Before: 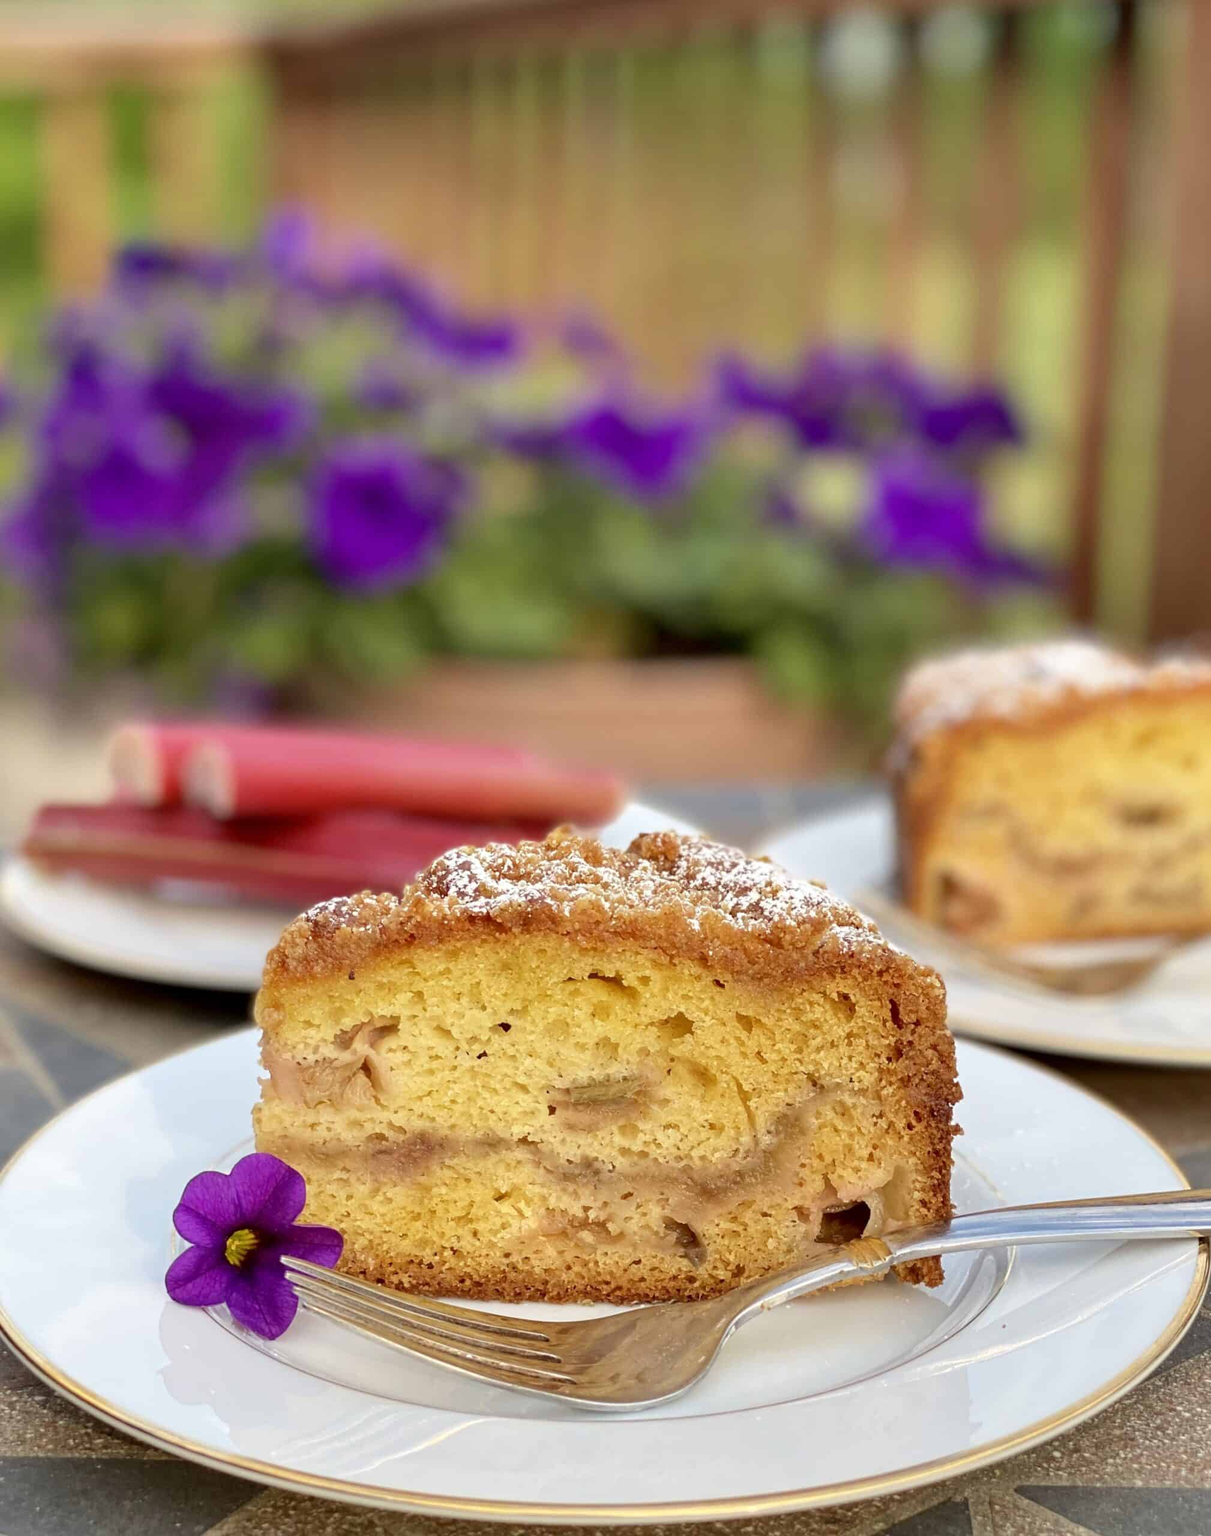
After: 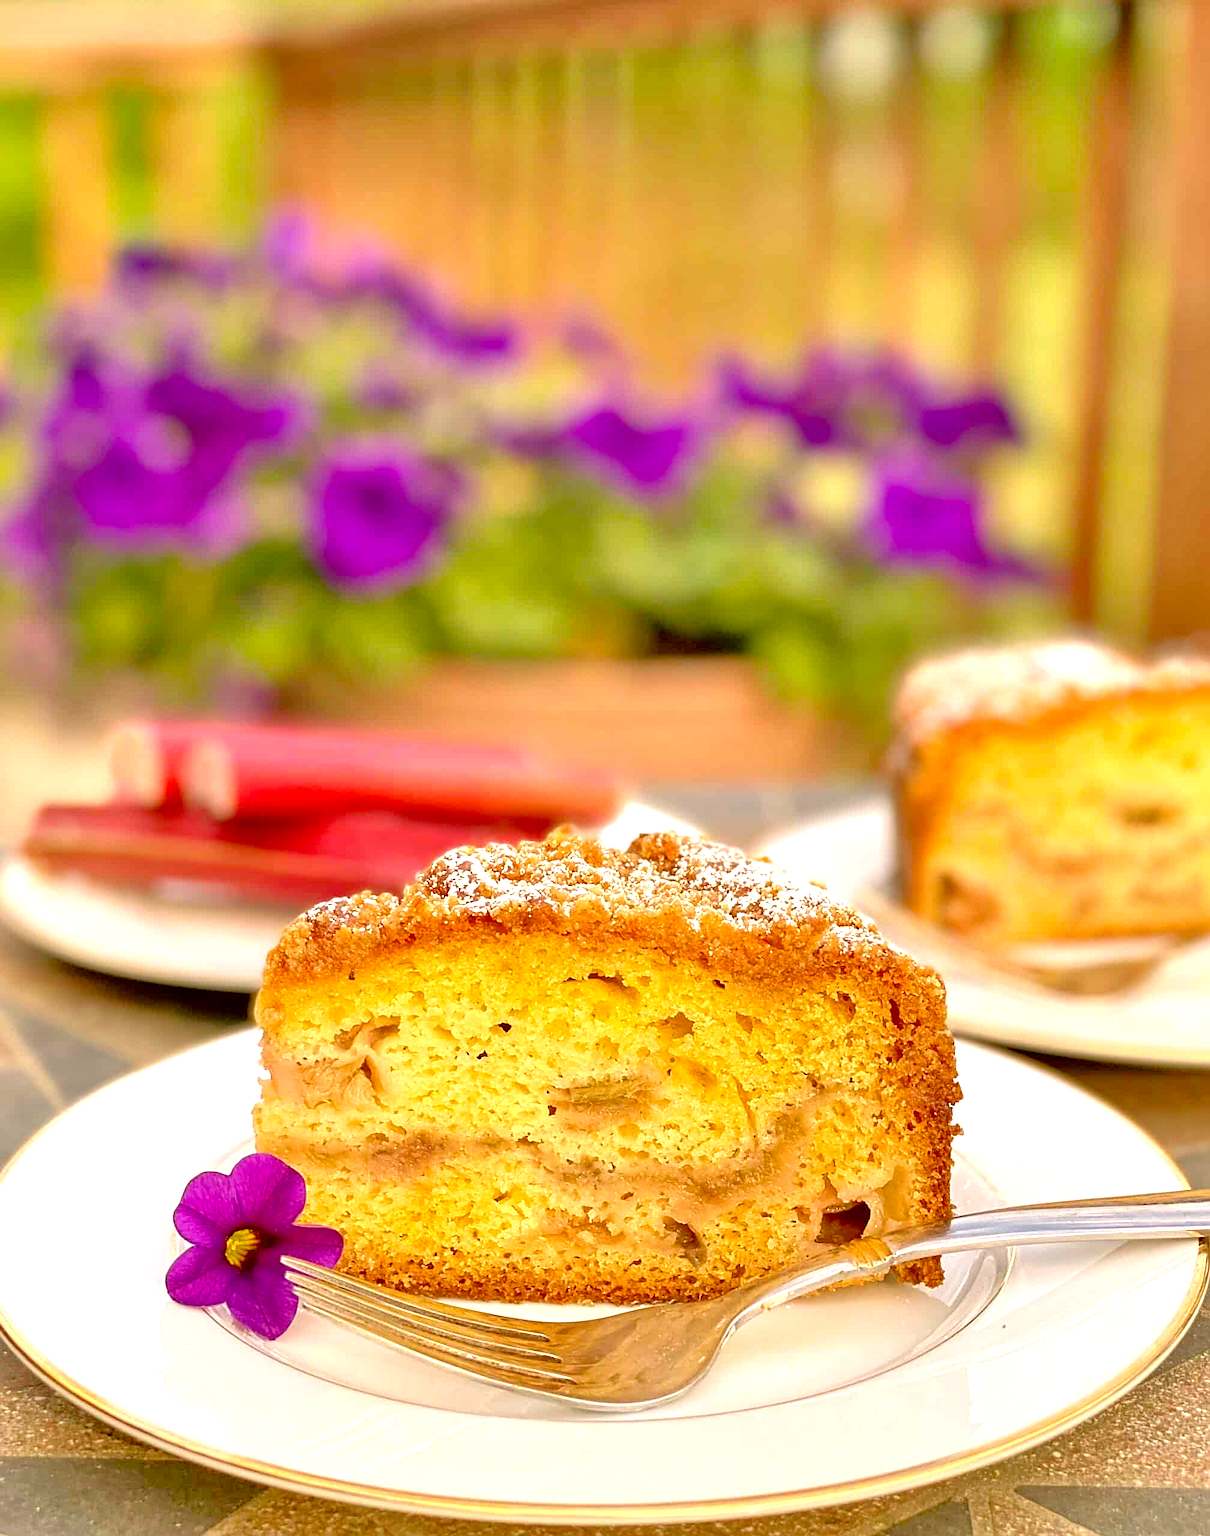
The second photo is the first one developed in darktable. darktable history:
color correction: highlights a* 8.98, highlights b* 15.09, shadows a* -0.49, shadows b* 26.52
sharpen: on, module defaults
tone equalizer: -7 EV 0.15 EV, -6 EV 0.6 EV, -5 EV 1.15 EV, -4 EV 1.33 EV, -3 EV 1.15 EV, -2 EV 0.6 EV, -1 EV 0.15 EV, mask exposure compensation -0.5 EV
exposure: exposure 0.6 EV, compensate highlight preservation false
